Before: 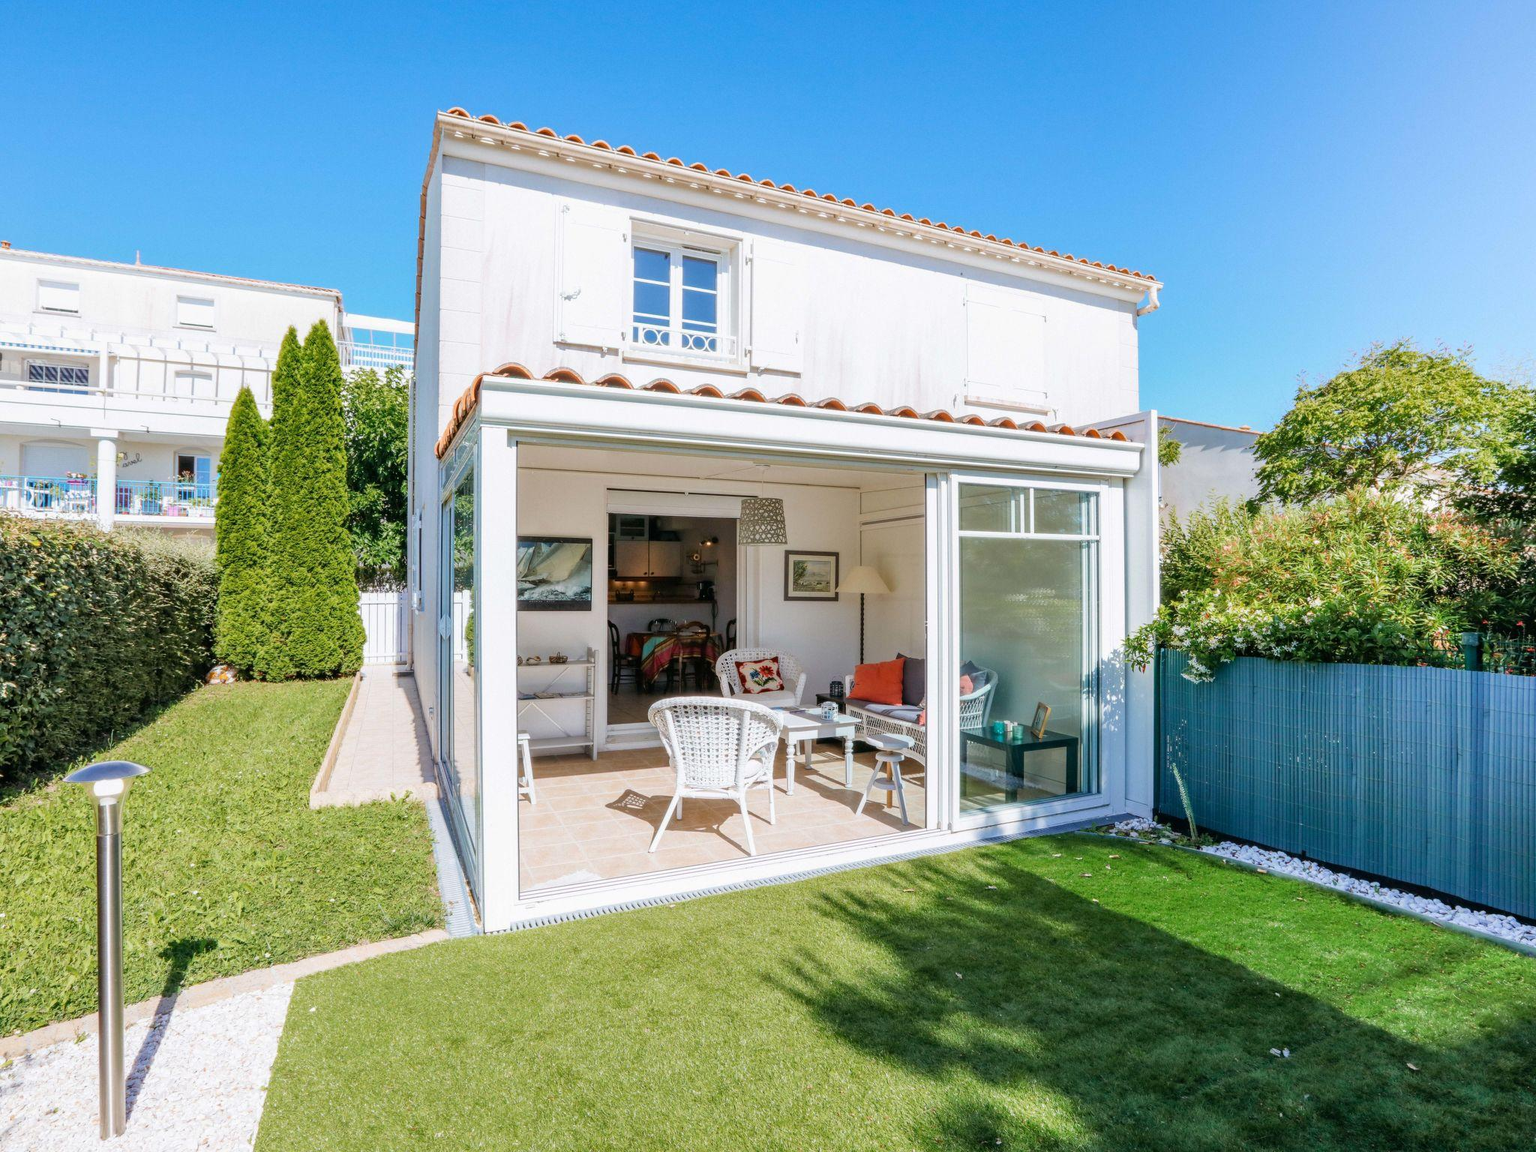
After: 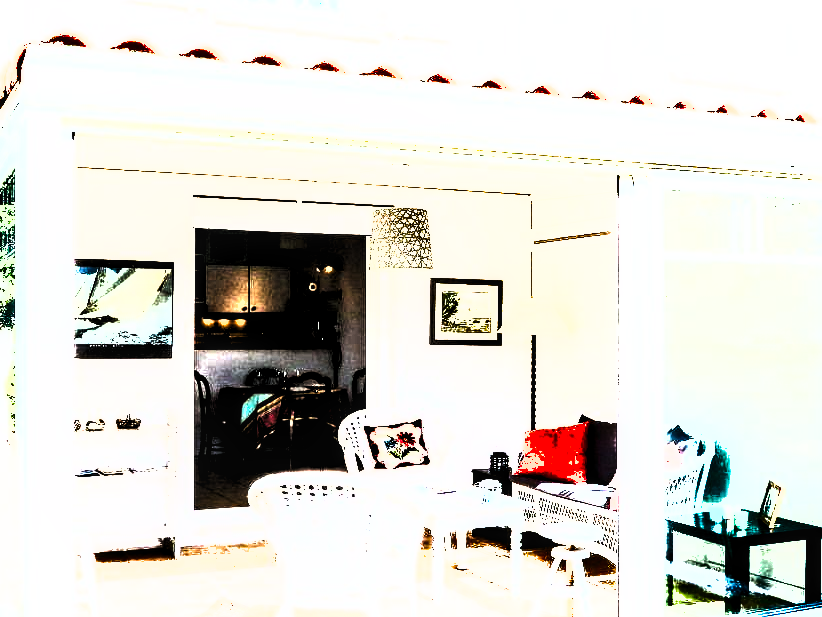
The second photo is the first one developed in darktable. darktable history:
tone curve: curves: ch0 [(0, 0) (0.003, 0.005) (0.011, 0.008) (0.025, 0.01) (0.044, 0.014) (0.069, 0.017) (0.1, 0.022) (0.136, 0.028) (0.177, 0.037) (0.224, 0.049) (0.277, 0.091) (0.335, 0.168) (0.399, 0.292) (0.468, 0.463) (0.543, 0.637) (0.623, 0.792) (0.709, 0.903) (0.801, 0.963) (0.898, 0.985) (1, 1)]
color balance rgb: perceptual saturation grading › global saturation 20%, perceptual saturation grading › highlights -24.817%, perceptual saturation grading › shadows 24.676%, perceptual brilliance grading › global brilliance 14.525%, perceptual brilliance grading › shadows -34.759%
exposure: black level correction 0.001, exposure 1.398 EV, compensate highlight preservation false
local contrast: highlights 89%, shadows 80%
crop: left 30.084%, top 29.714%, right 29.741%, bottom 30.109%
levels: white 99.98%, levels [0.129, 0.519, 0.867]
shadows and highlights: radius 108.26, shadows 41.18, highlights -72.63, low approximation 0.01, soften with gaussian
